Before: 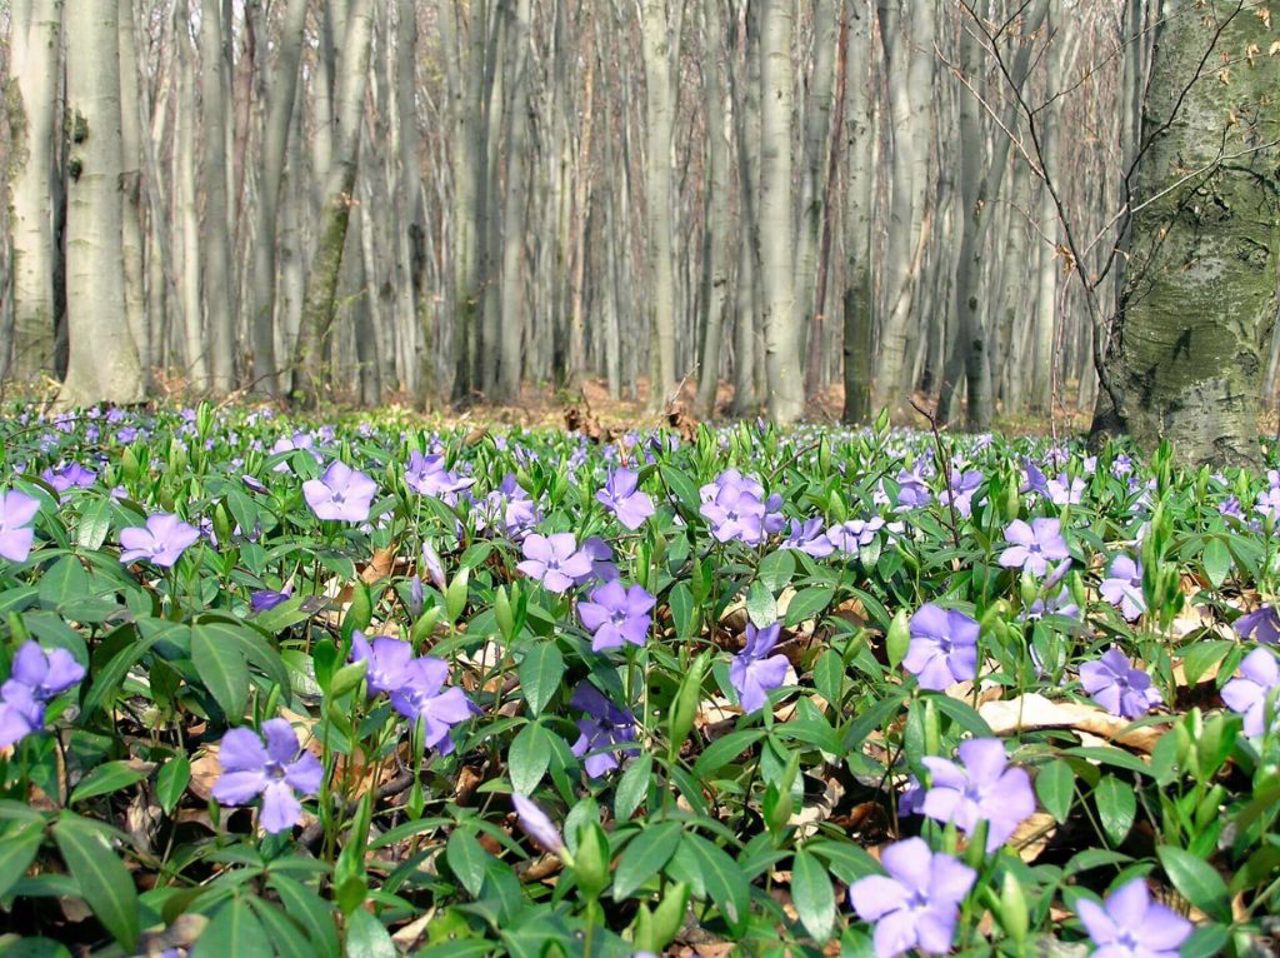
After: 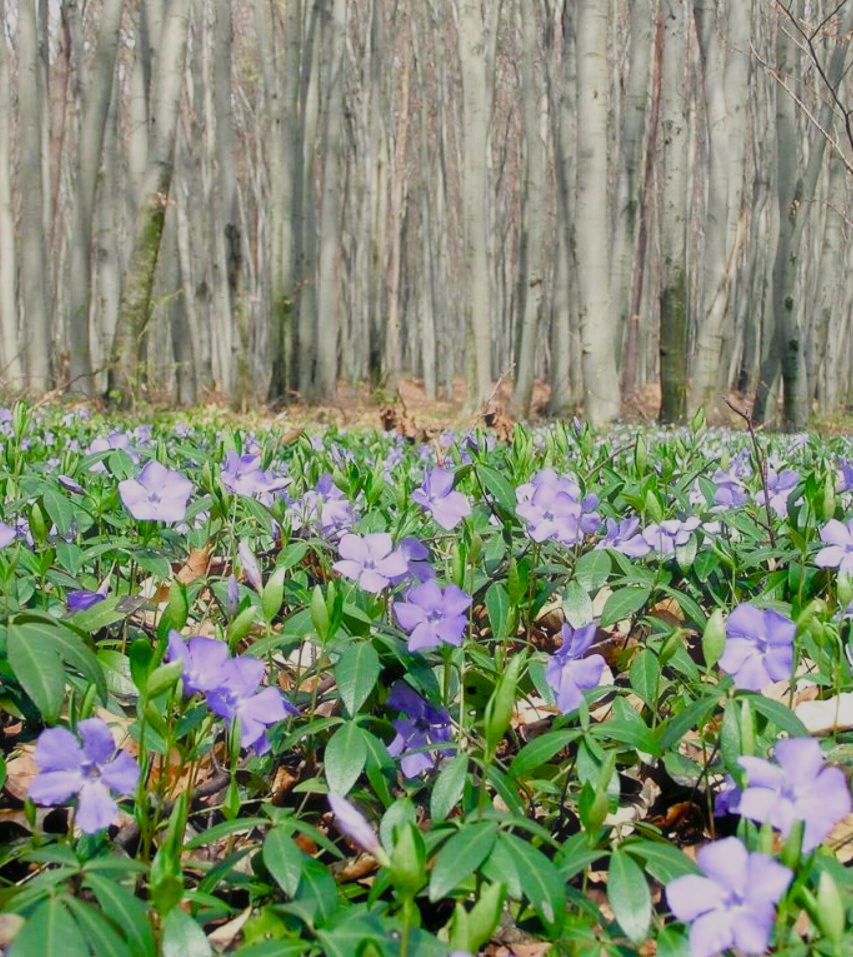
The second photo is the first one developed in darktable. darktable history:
haze removal: strength -0.108, compatibility mode true, adaptive false
color balance rgb: perceptual saturation grading › global saturation 43.968%, perceptual saturation grading › highlights -50.594%, perceptual saturation grading › shadows 31.219%
filmic rgb: black relative exposure -16 EV, white relative exposure 6.07 EV, hardness 5.22
crop and rotate: left 14.379%, right 18.95%
